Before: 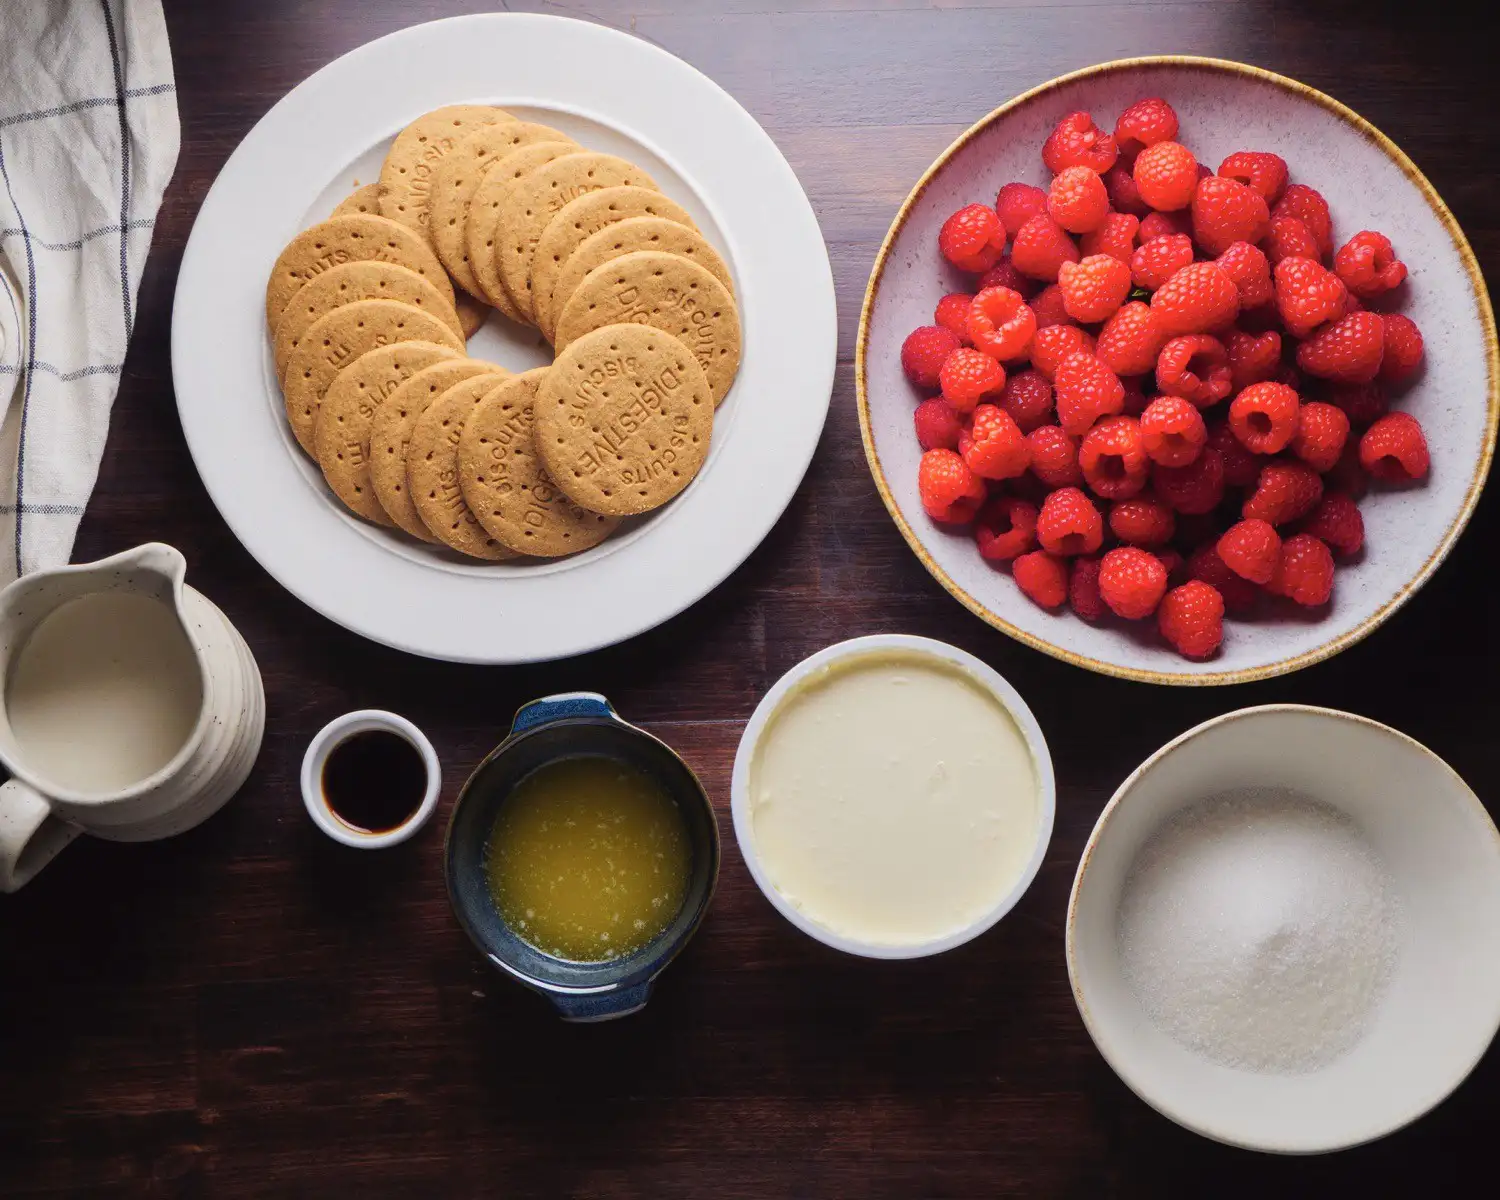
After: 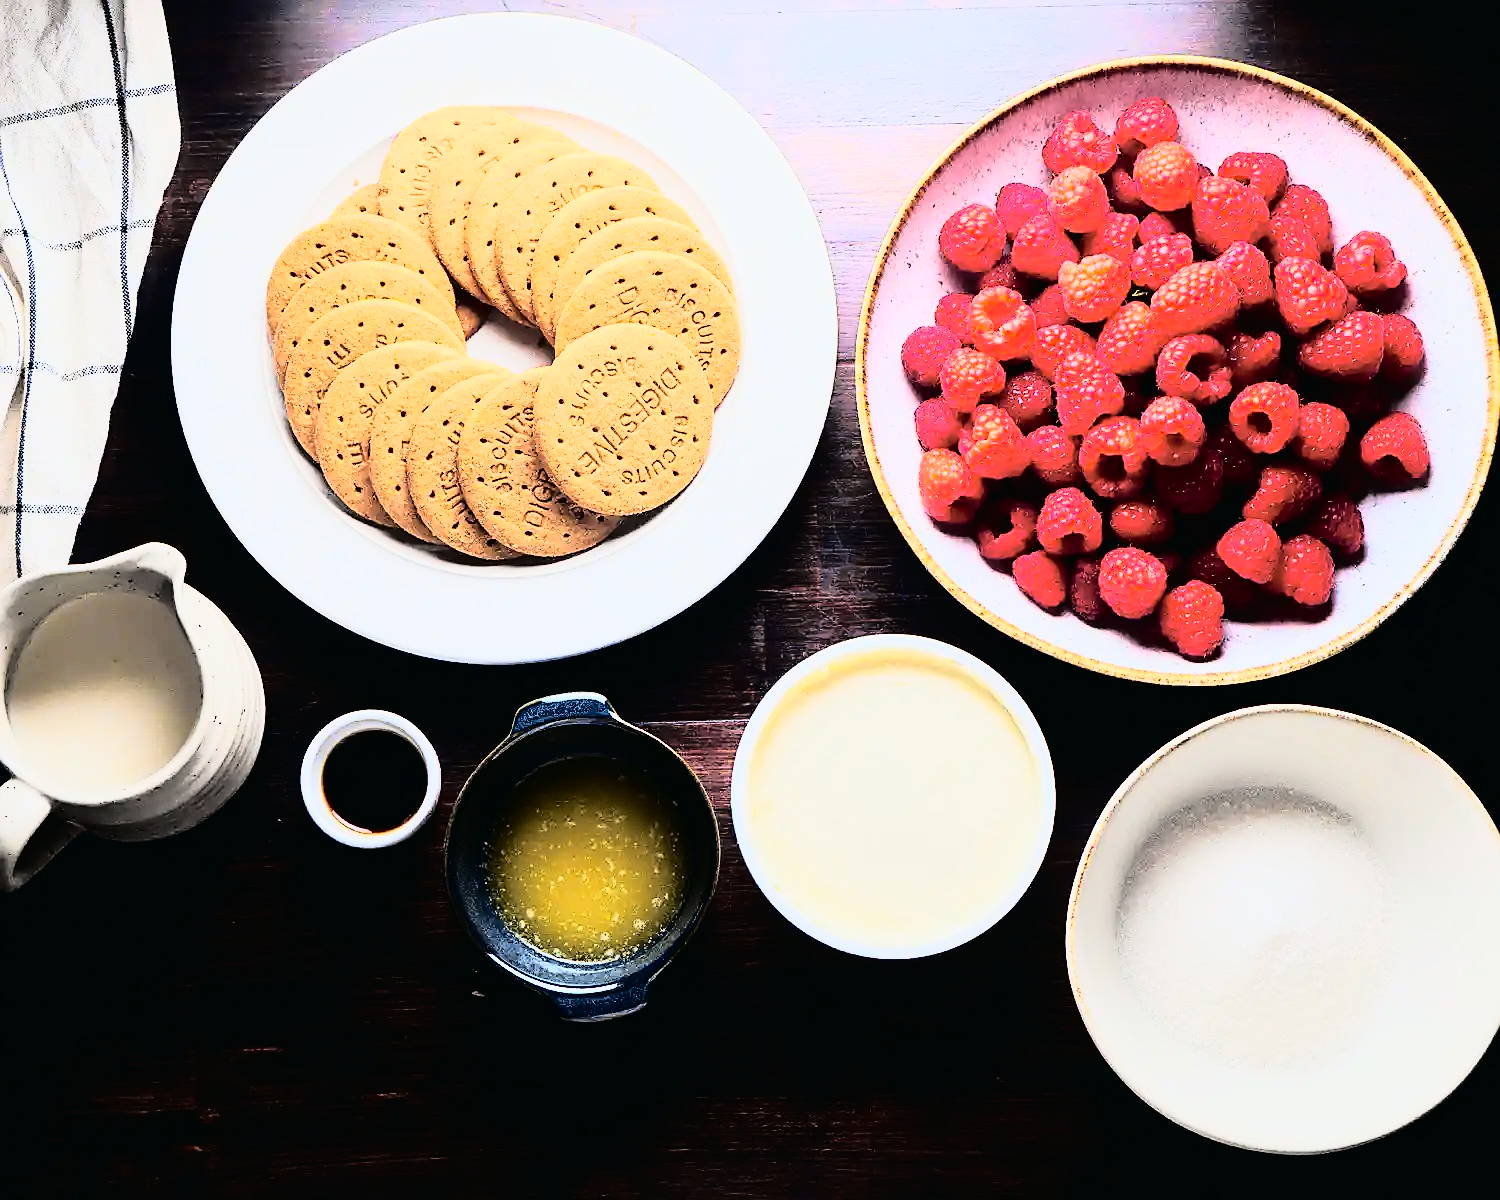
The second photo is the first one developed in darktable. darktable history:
tone curve: curves: ch0 [(0.014, 0.013) (0.088, 0.043) (0.208, 0.176) (0.257, 0.267) (0.406, 0.483) (0.489, 0.556) (0.667, 0.73) (0.793, 0.851) (0.994, 0.974)]; ch1 [(0, 0) (0.161, 0.092) (0.35, 0.33) (0.392, 0.392) (0.457, 0.467) (0.505, 0.497) (0.537, 0.518) (0.553, 0.53) (0.58, 0.567) (0.739, 0.697) (1, 1)]; ch2 [(0, 0) (0.346, 0.362) (0.448, 0.419) (0.502, 0.499) (0.533, 0.517) (0.556, 0.533) (0.629, 0.619) (0.717, 0.678) (1, 1)], color space Lab, independent channels, preserve colors none
sharpen: radius 1.4, amount 1.25, threshold 0.7
rgb curve: curves: ch0 [(0, 0) (0.21, 0.15) (0.24, 0.21) (0.5, 0.75) (0.75, 0.96) (0.89, 0.99) (1, 1)]; ch1 [(0, 0.02) (0.21, 0.13) (0.25, 0.2) (0.5, 0.67) (0.75, 0.9) (0.89, 0.97) (1, 1)]; ch2 [(0, 0.02) (0.21, 0.13) (0.25, 0.2) (0.5, 0.67) (0.75, 0.9) (0.89, 0.97) (1, 1)], compensate middle gray true
